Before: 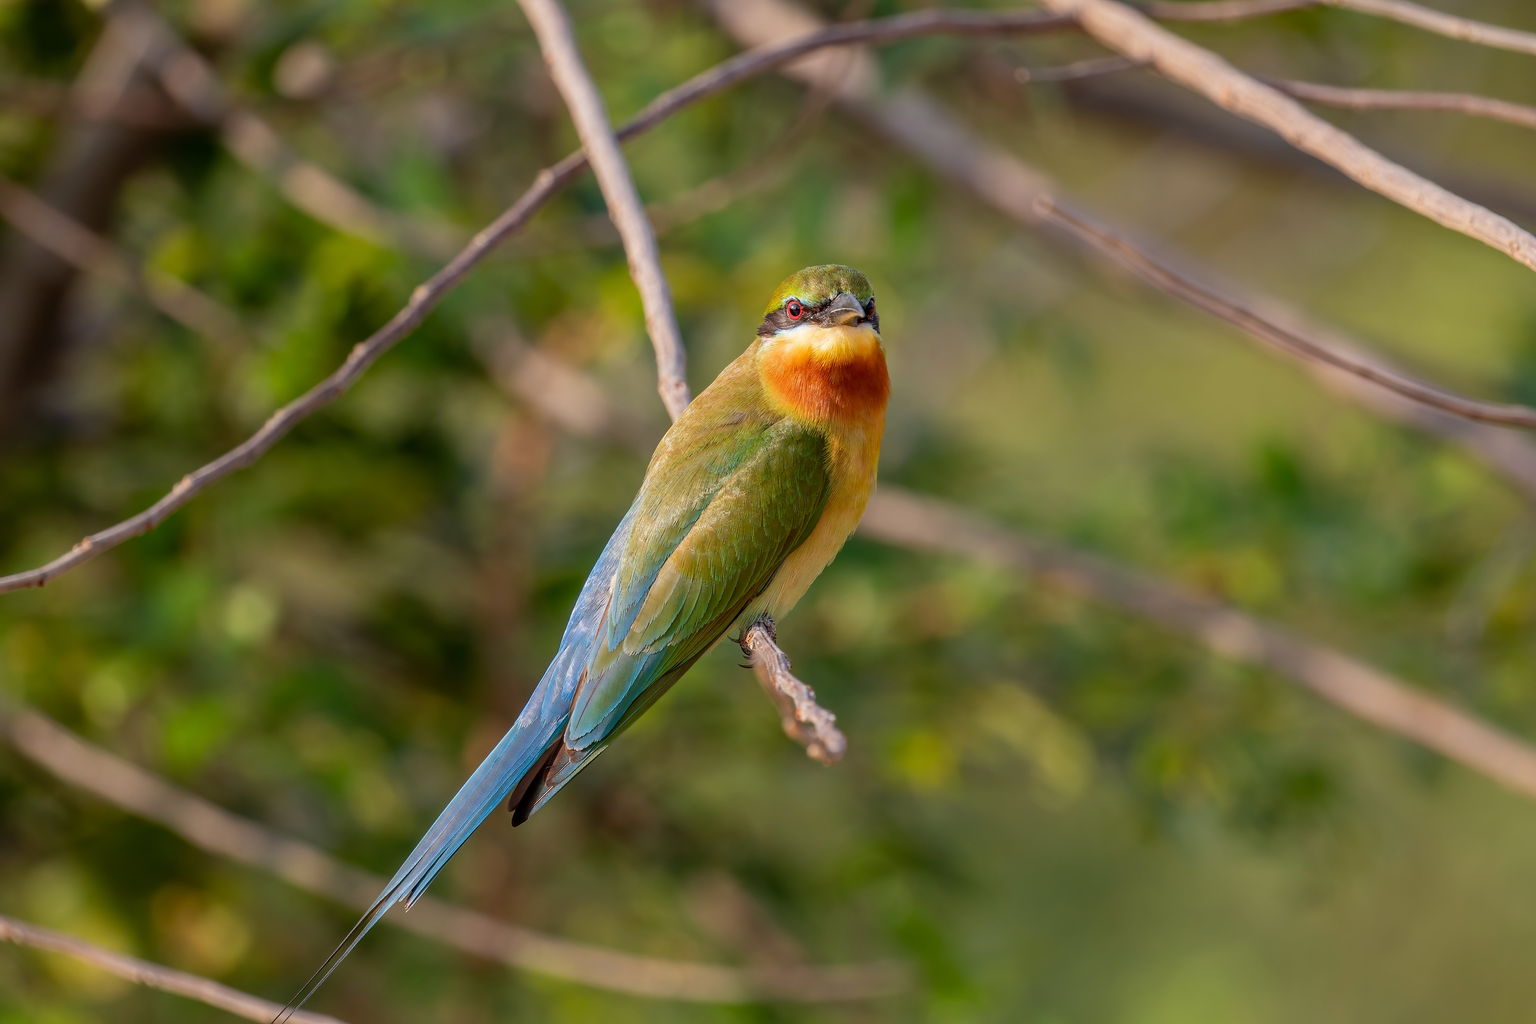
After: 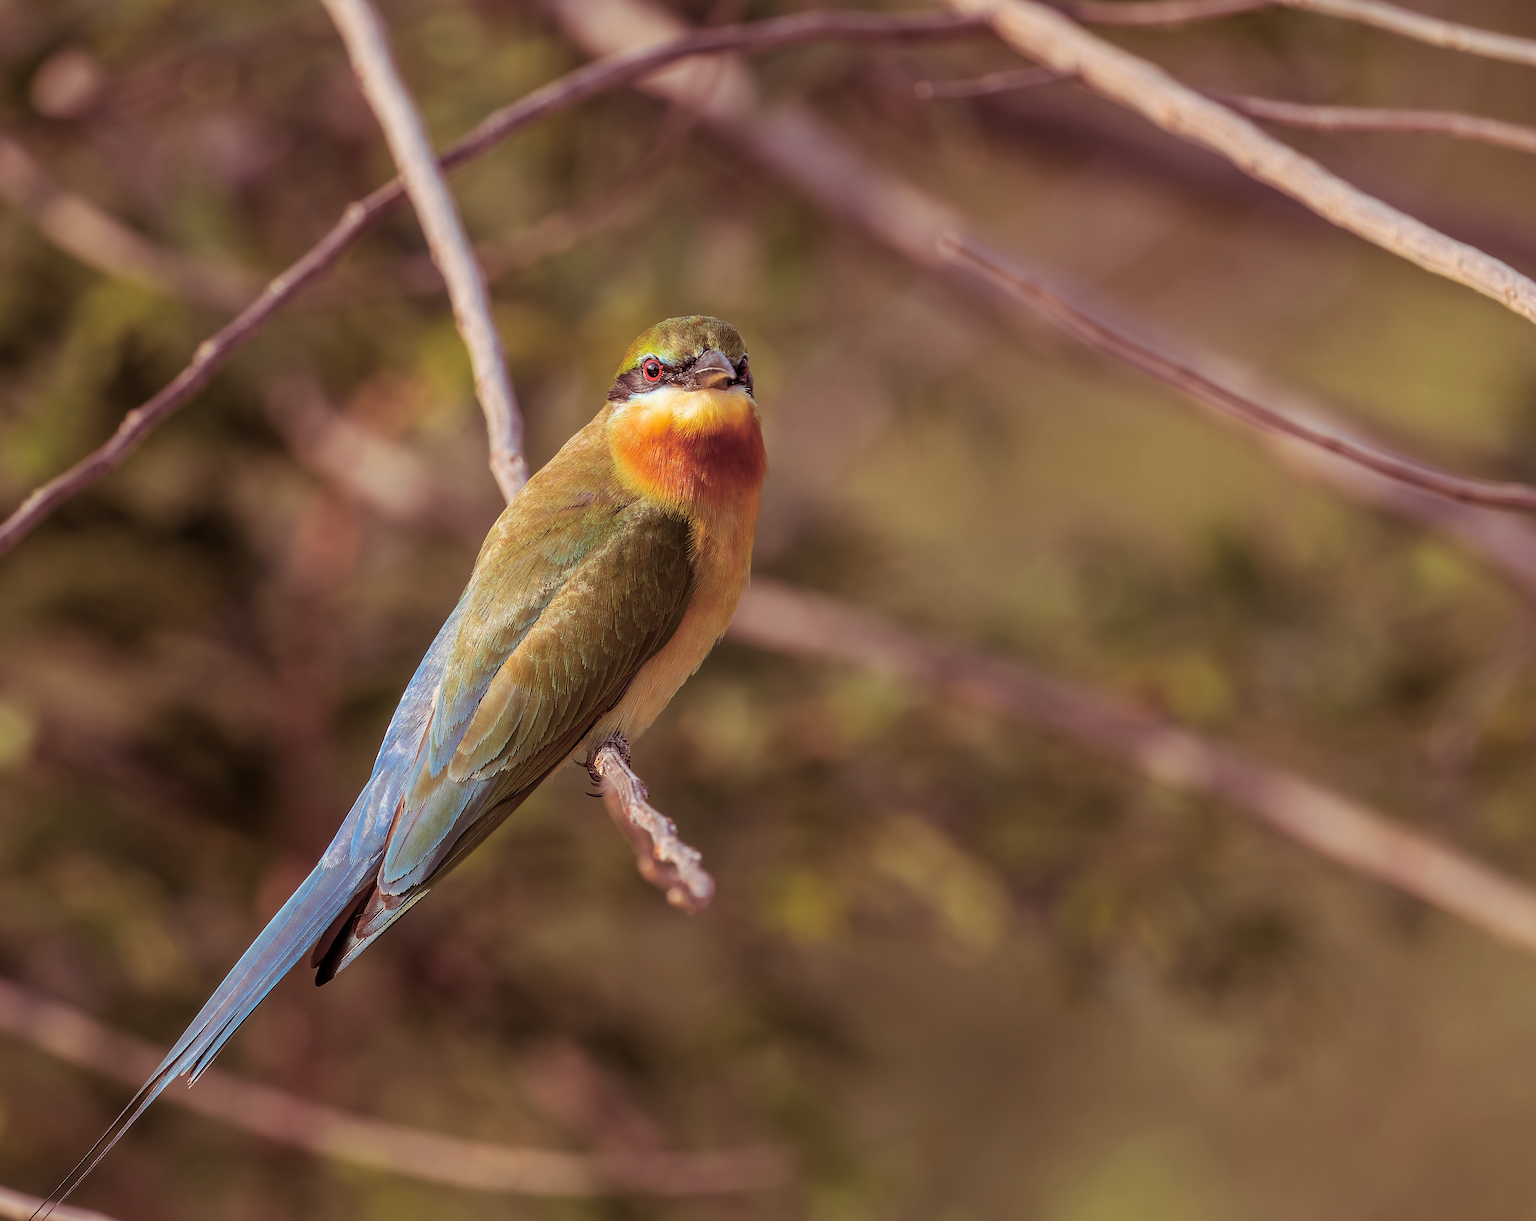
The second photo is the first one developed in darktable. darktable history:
split-toning: on, module defaults
crop: left 16.145%
